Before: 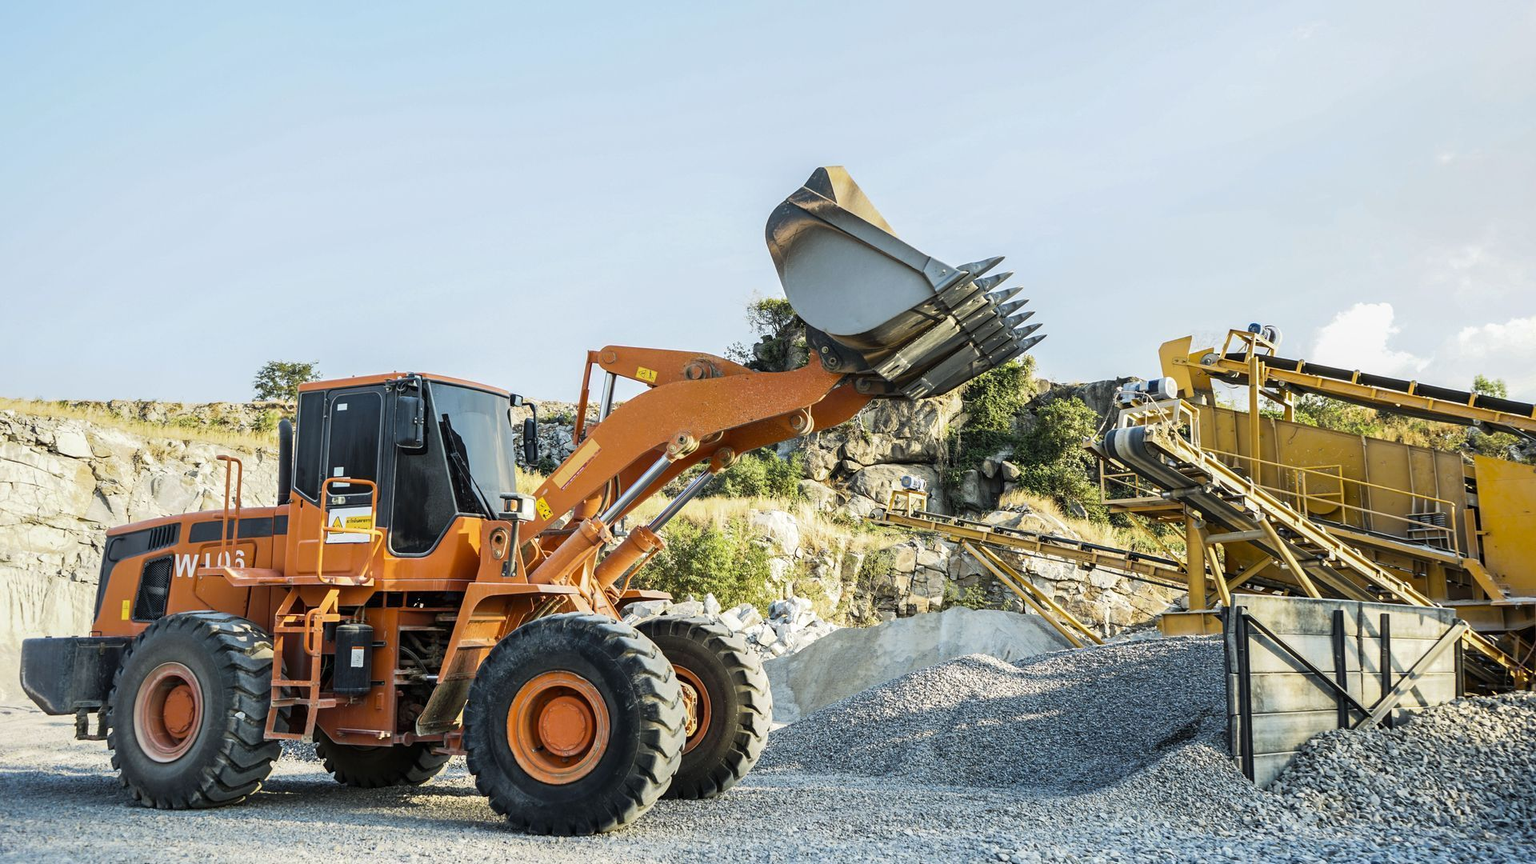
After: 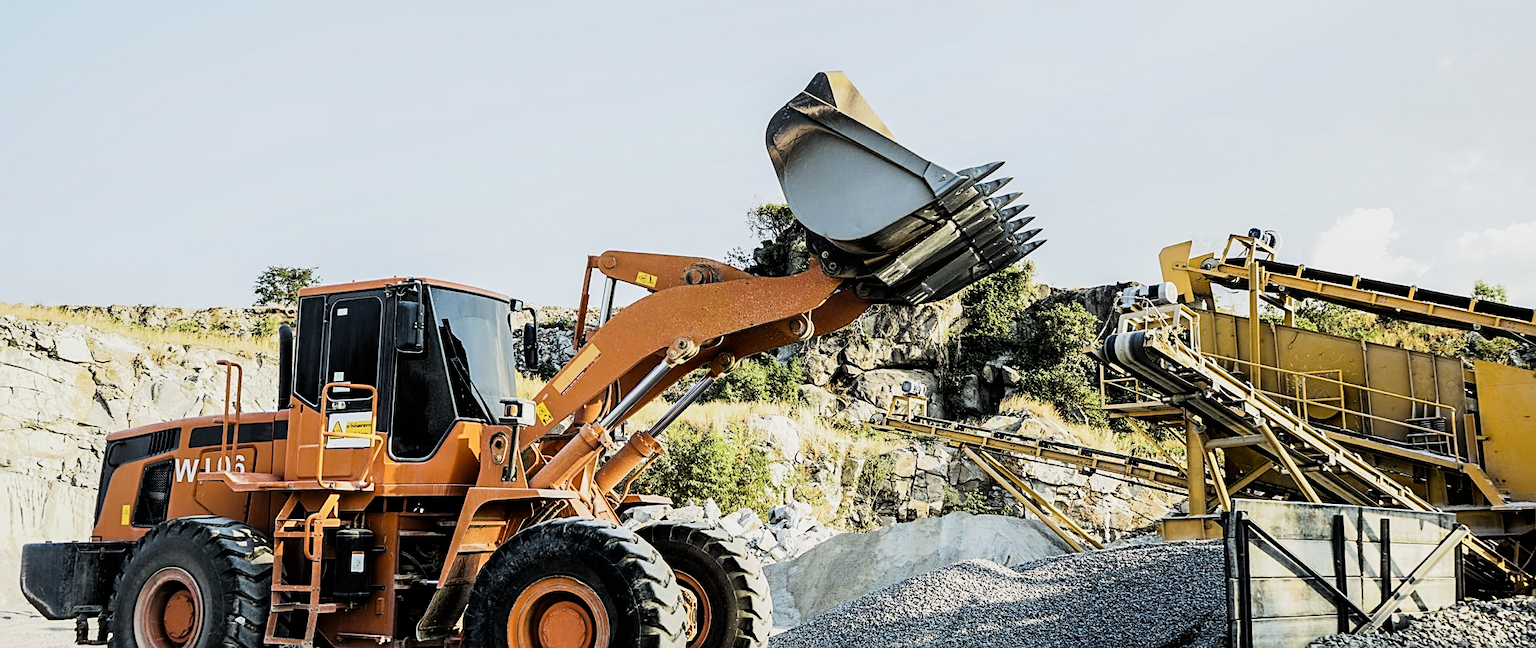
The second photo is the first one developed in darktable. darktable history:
crop: top 11.058%, bottom 13.934%
sharpen: on, module defaults
filmic rgb: black relative exposure -5 EV, white relative exposure 3.55 EV, hardness 3.16, contrast 1.491, highlights saturation mix -49.78%
